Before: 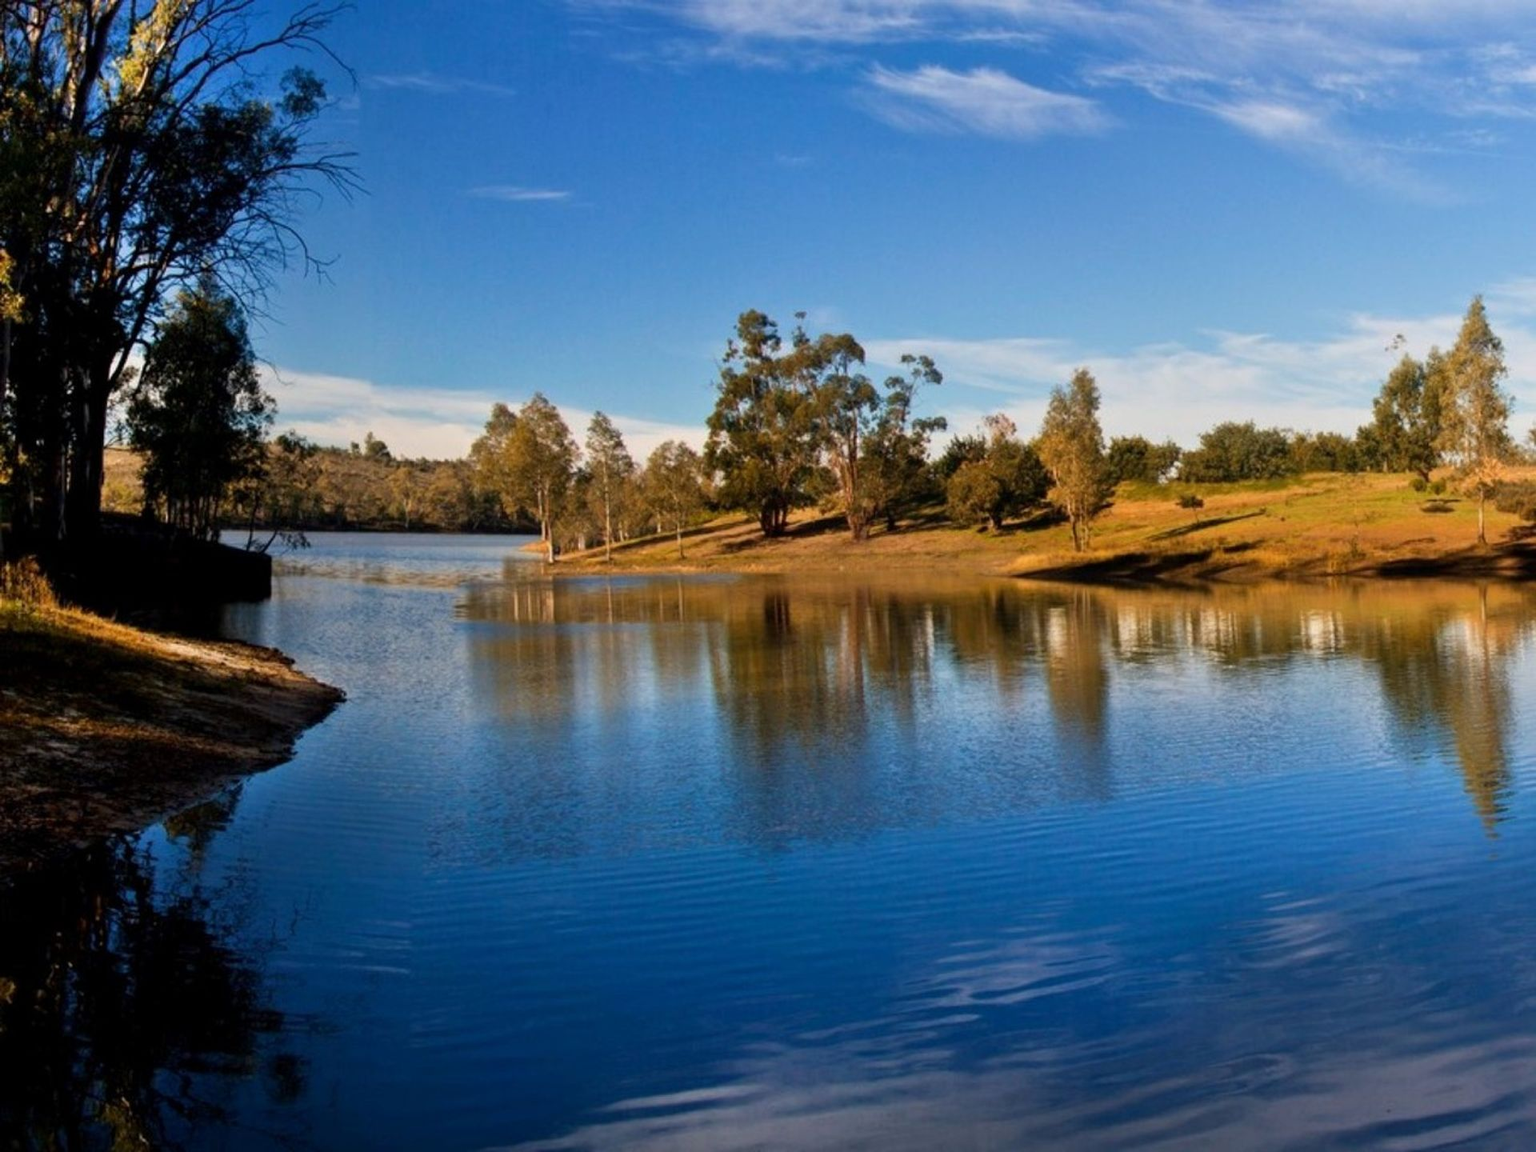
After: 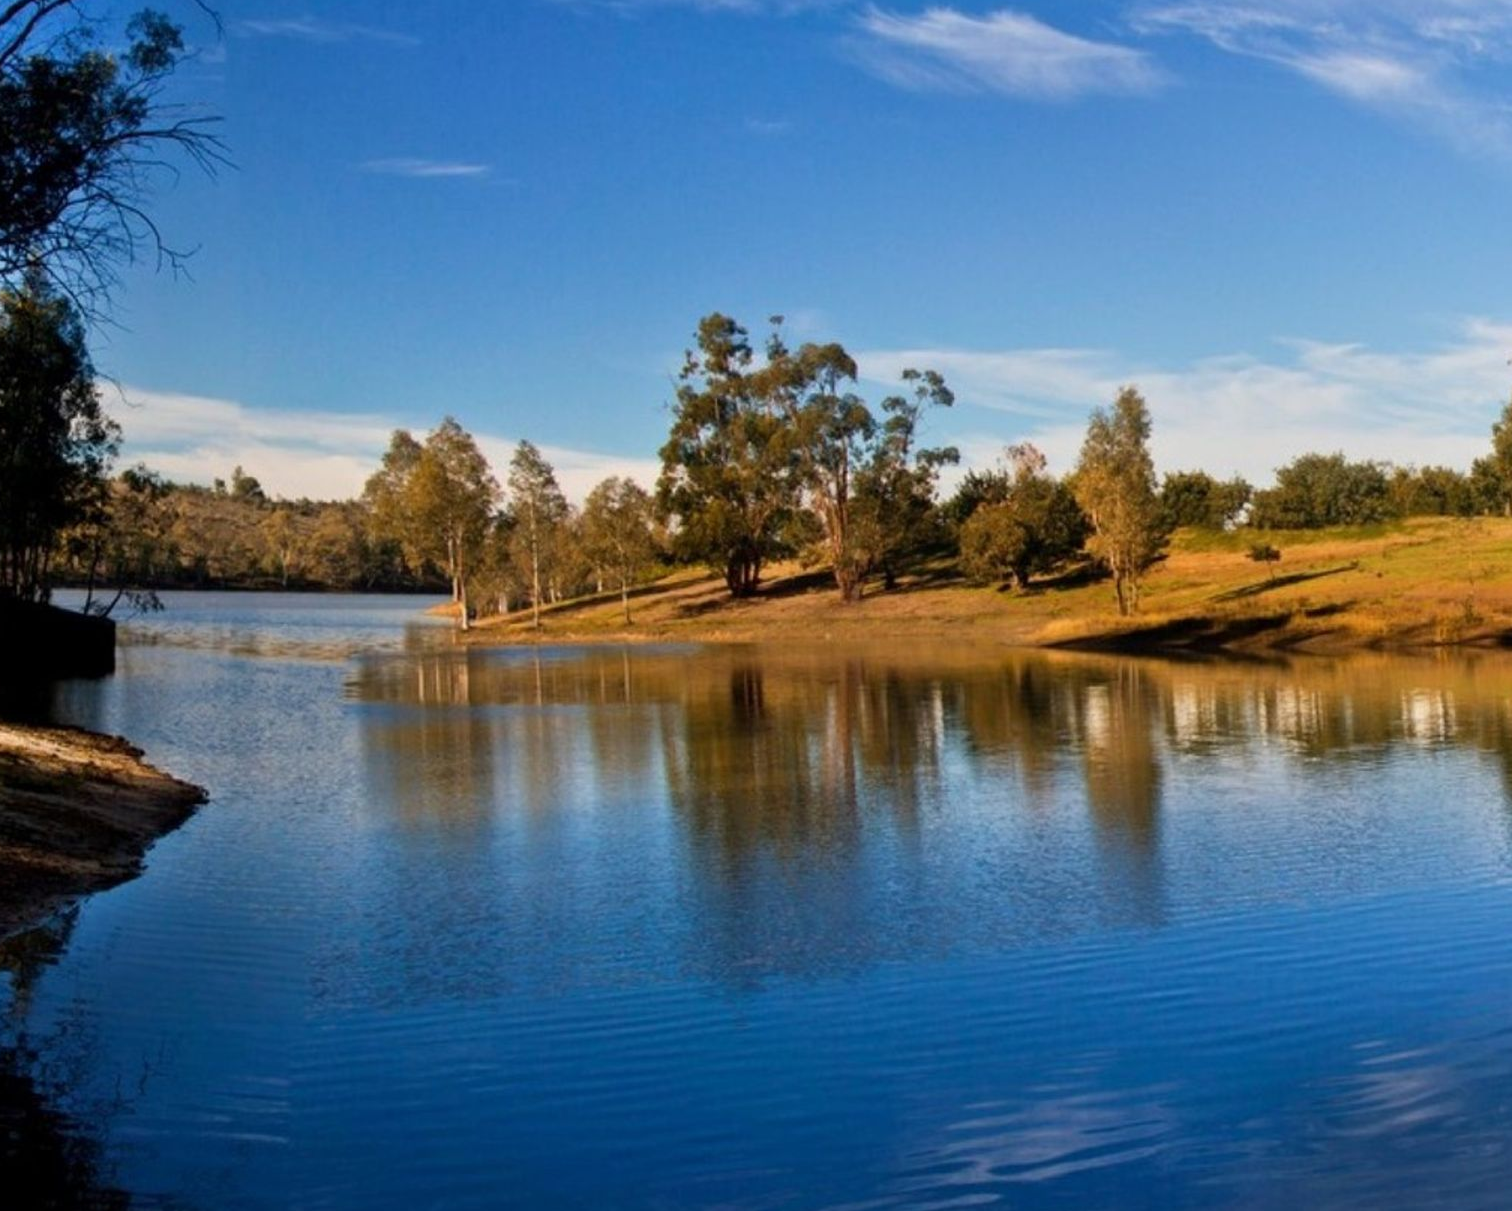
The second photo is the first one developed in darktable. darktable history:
crop: left 11.69%, top 5.189%, right 9.554%, bottom 10.699%
